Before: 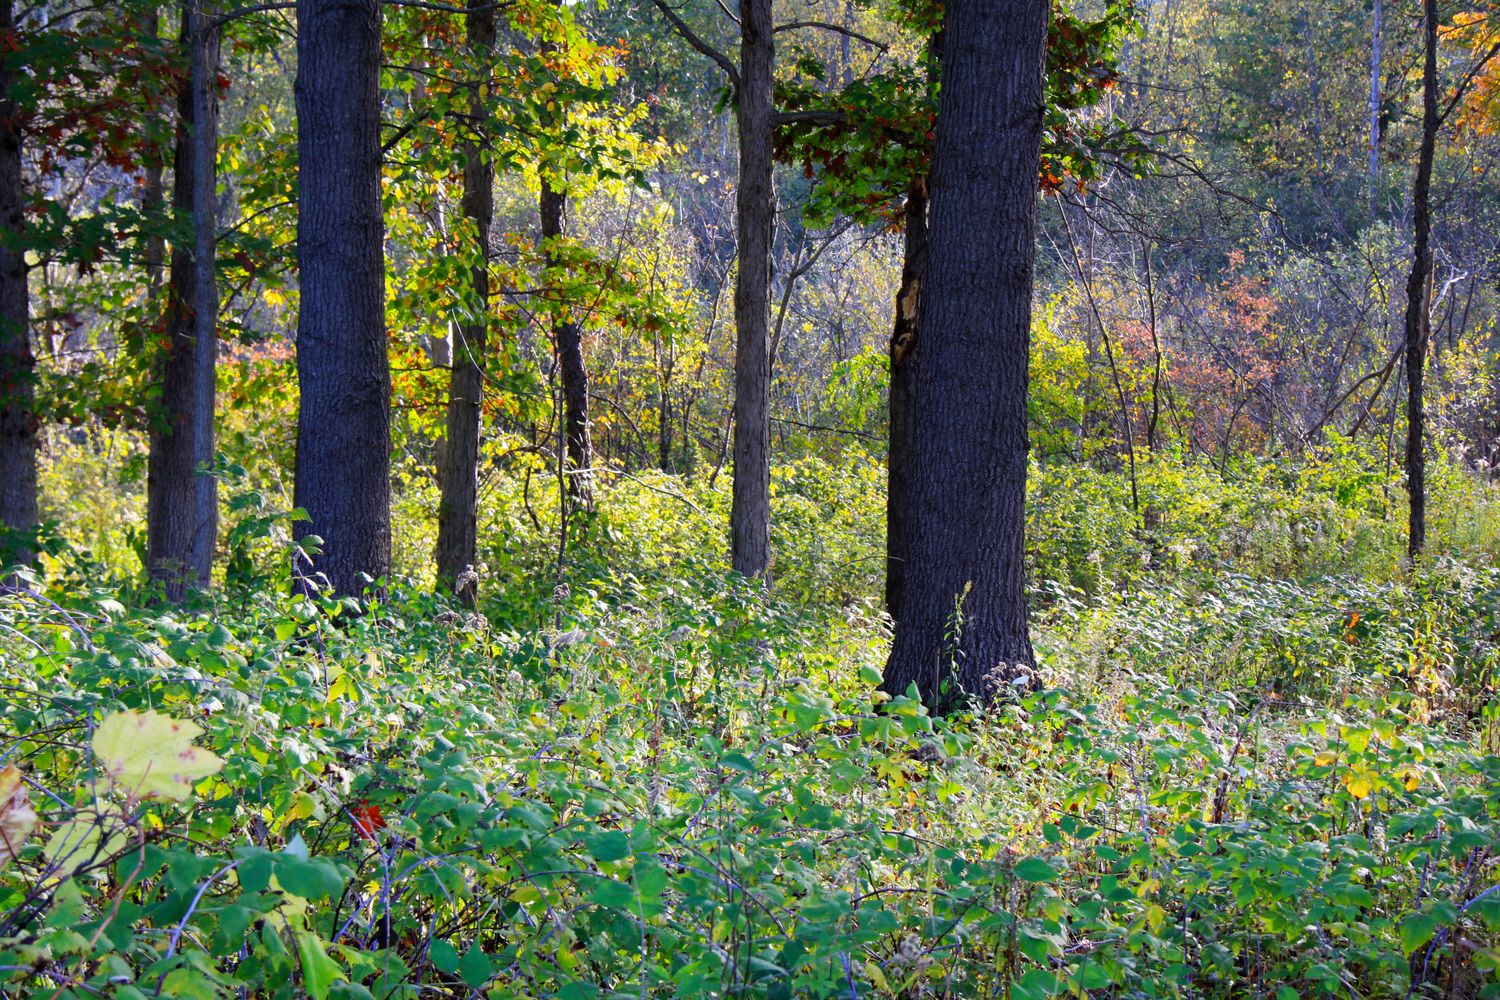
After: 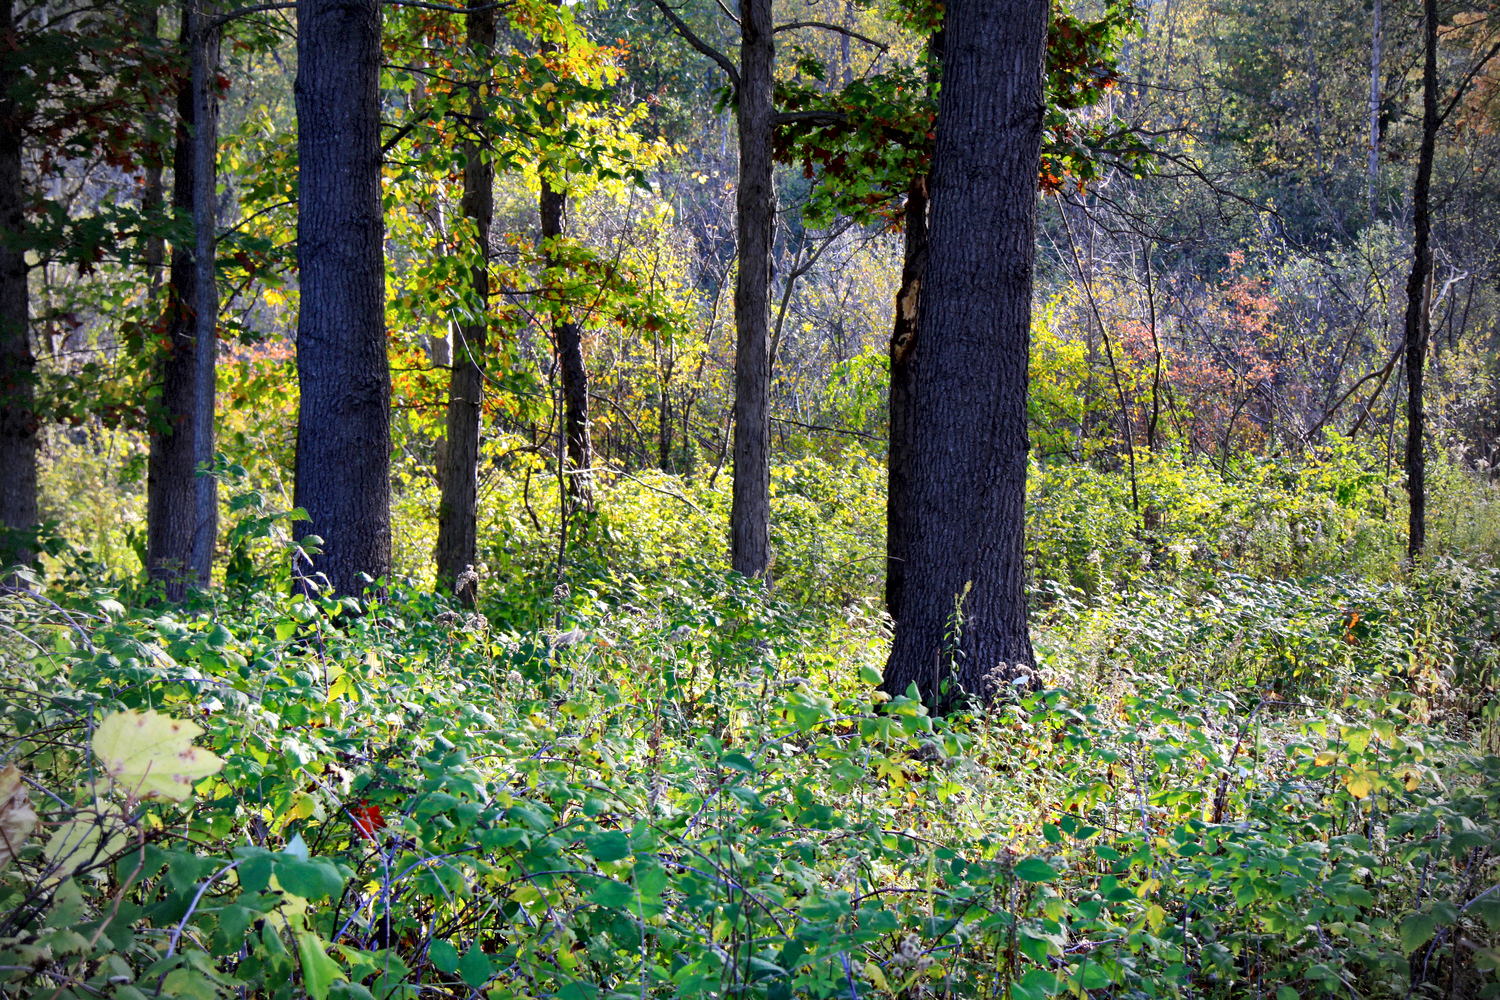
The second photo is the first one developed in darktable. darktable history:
vignetting: fall-off start 71.45%, dithering 8-bit output
local contrast: mode bilateral grid, contrast 20, coarseness 49, detail 162%, midtone range 0.2
